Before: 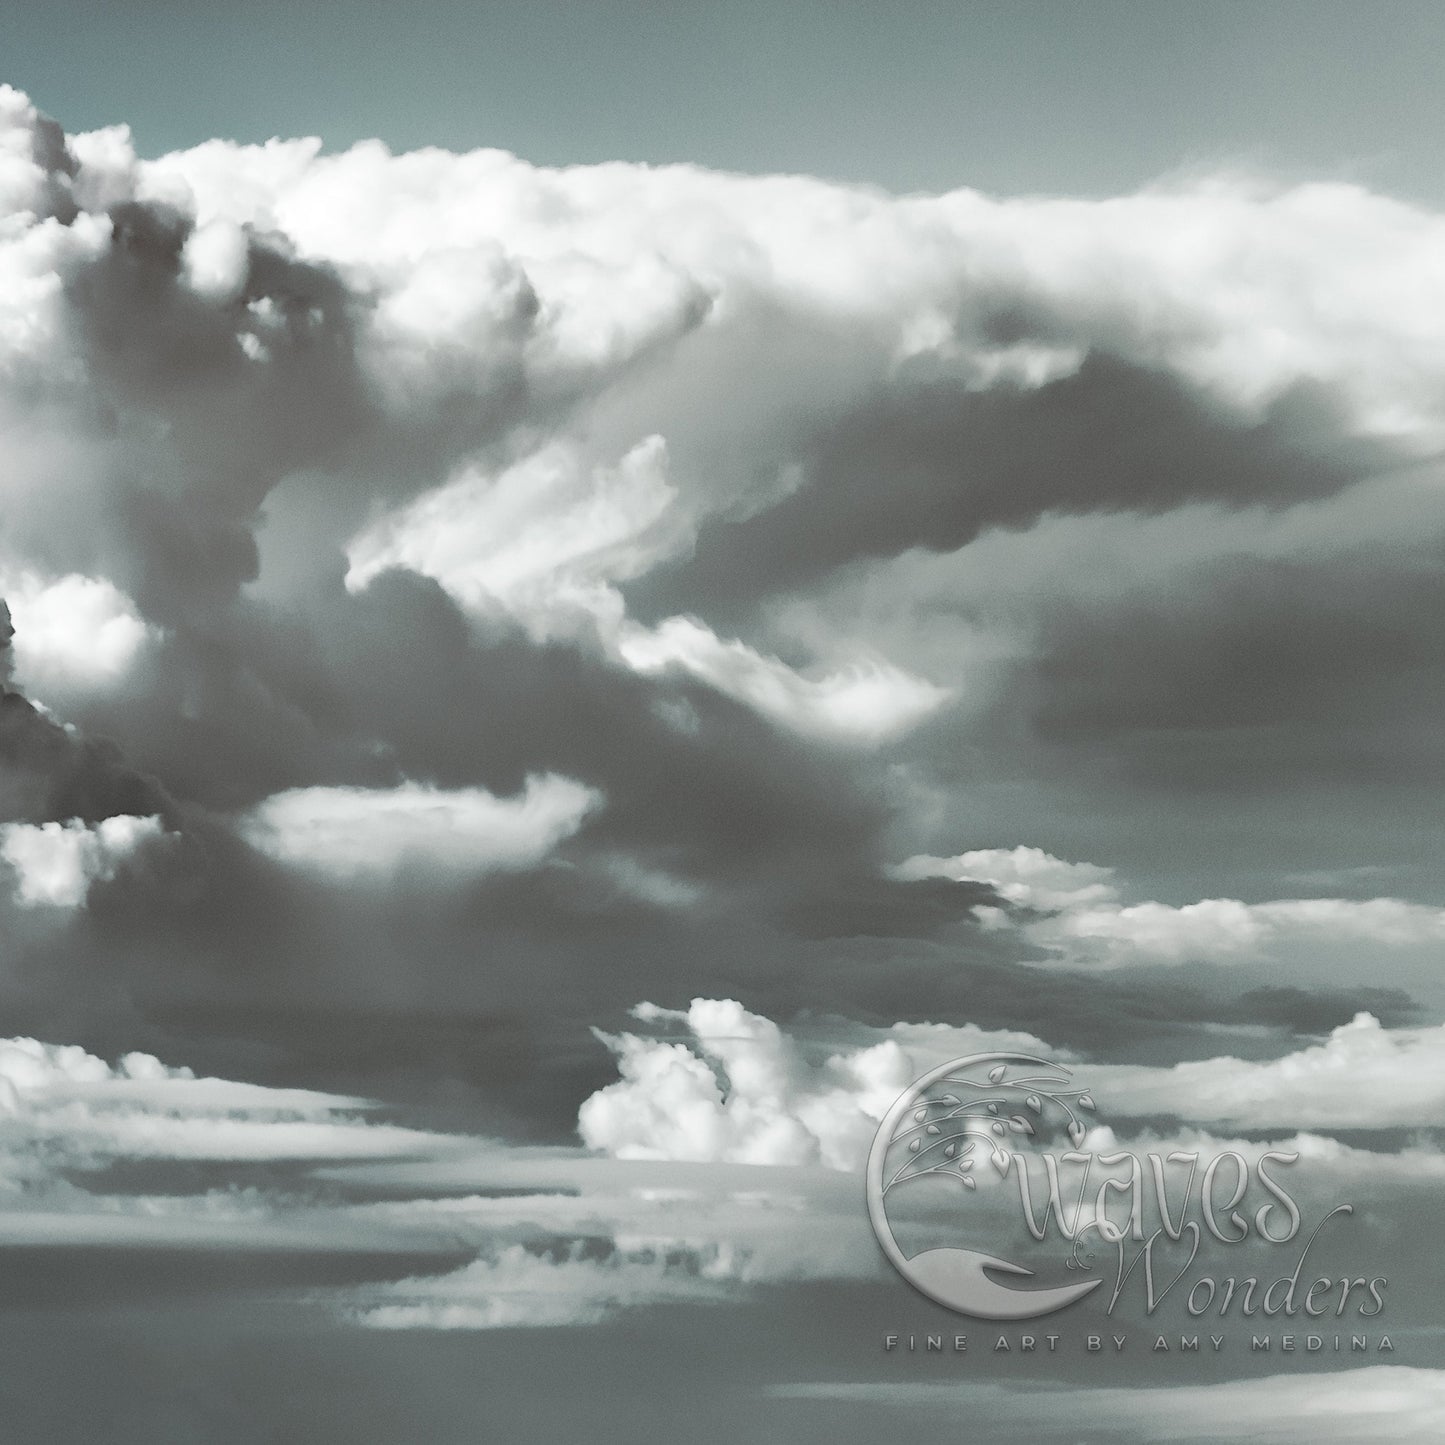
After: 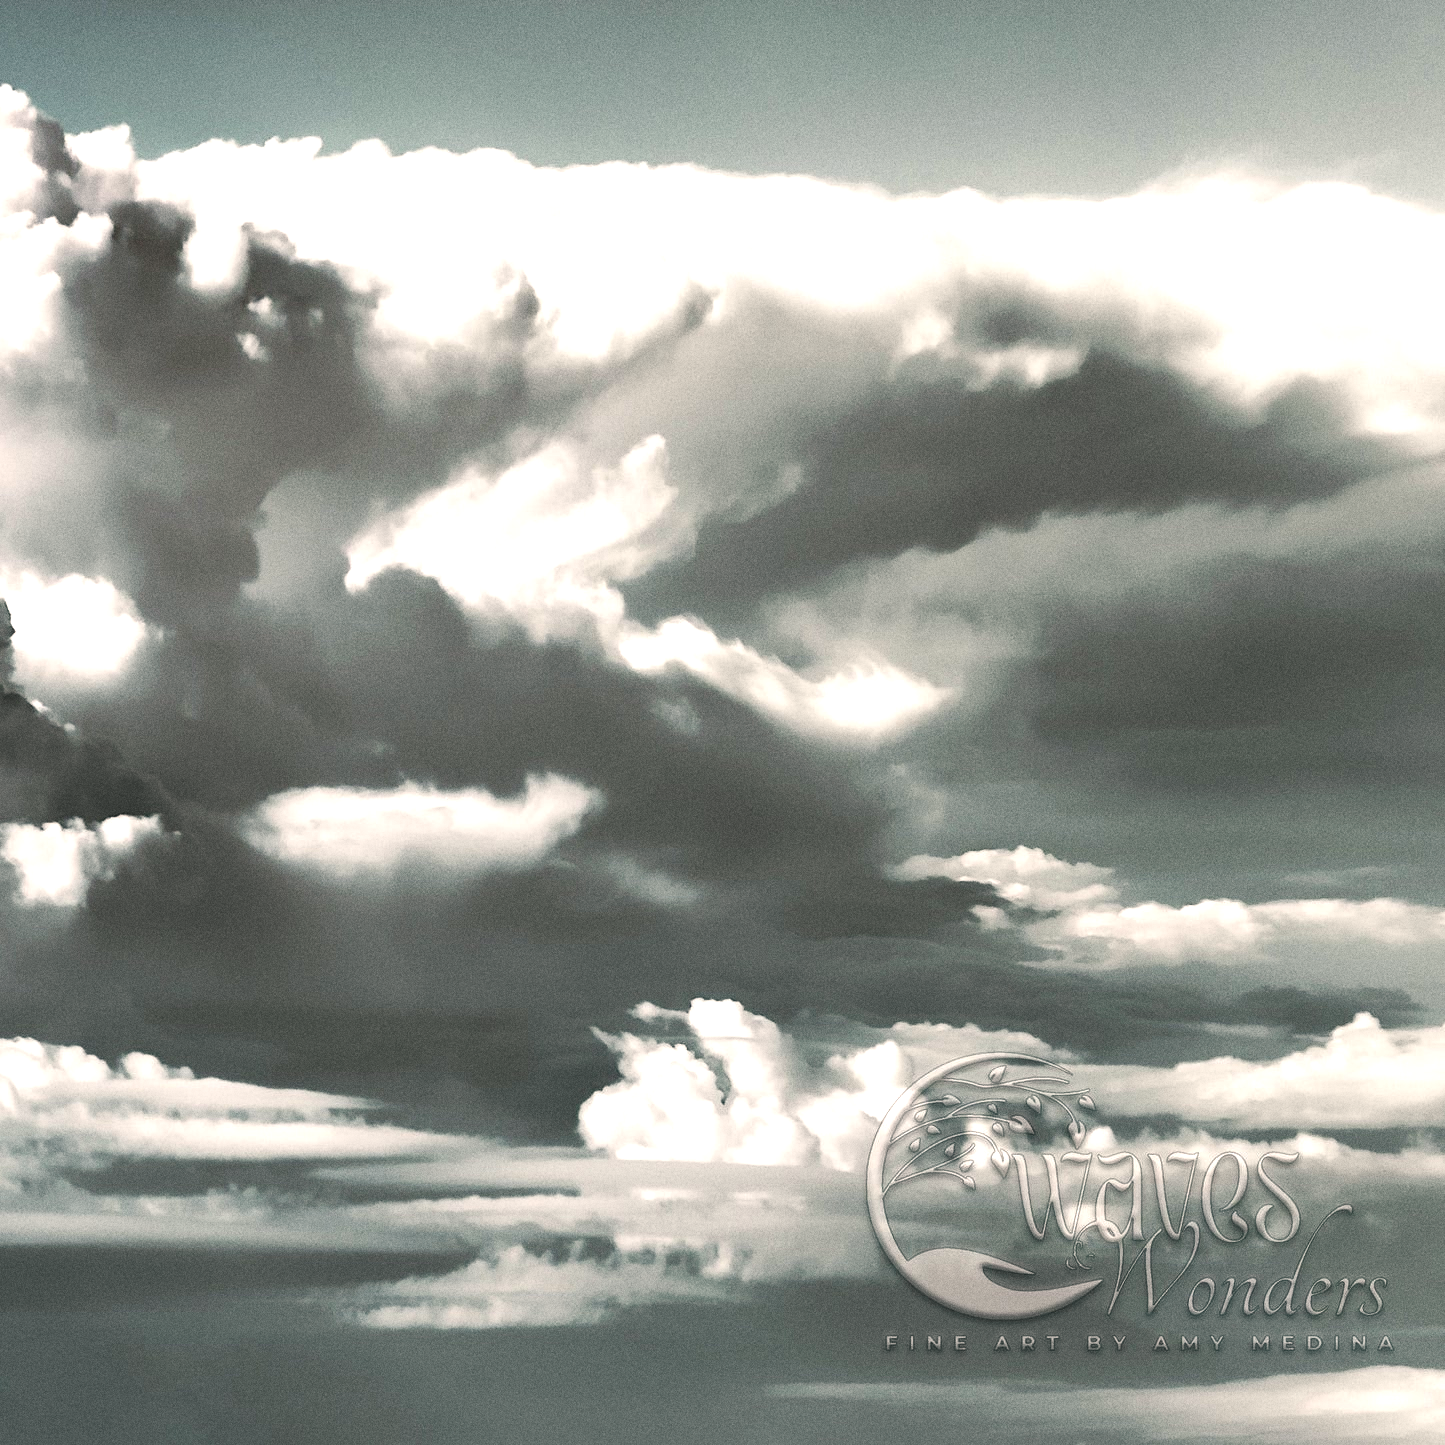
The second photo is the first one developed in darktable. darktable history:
grain: coarseness 0.09 ISO
color balance rgb: shadows lift › chroma 2%, shadows lift › hue 185.64°, power › luminance 1.48%, highlights gain › chroma 3%, highlights gain › hue 54.51°, global offset › luminance -0.4%, perceptual saturation grading › highlights -18.47%, perceptual saturation grading › mid-tones 6.62%, perceptual saturation grading › shadows 28.22%, perceptual brilliance grading › highlights 15.68%, perceptual brilliance grading › shadows -14.29%, global vibrance 25.96%, contrast 6.45%
local contrast: mode bilateral grid, contrast 15, coarseness 36, detail 105%, midtone range 0.2
